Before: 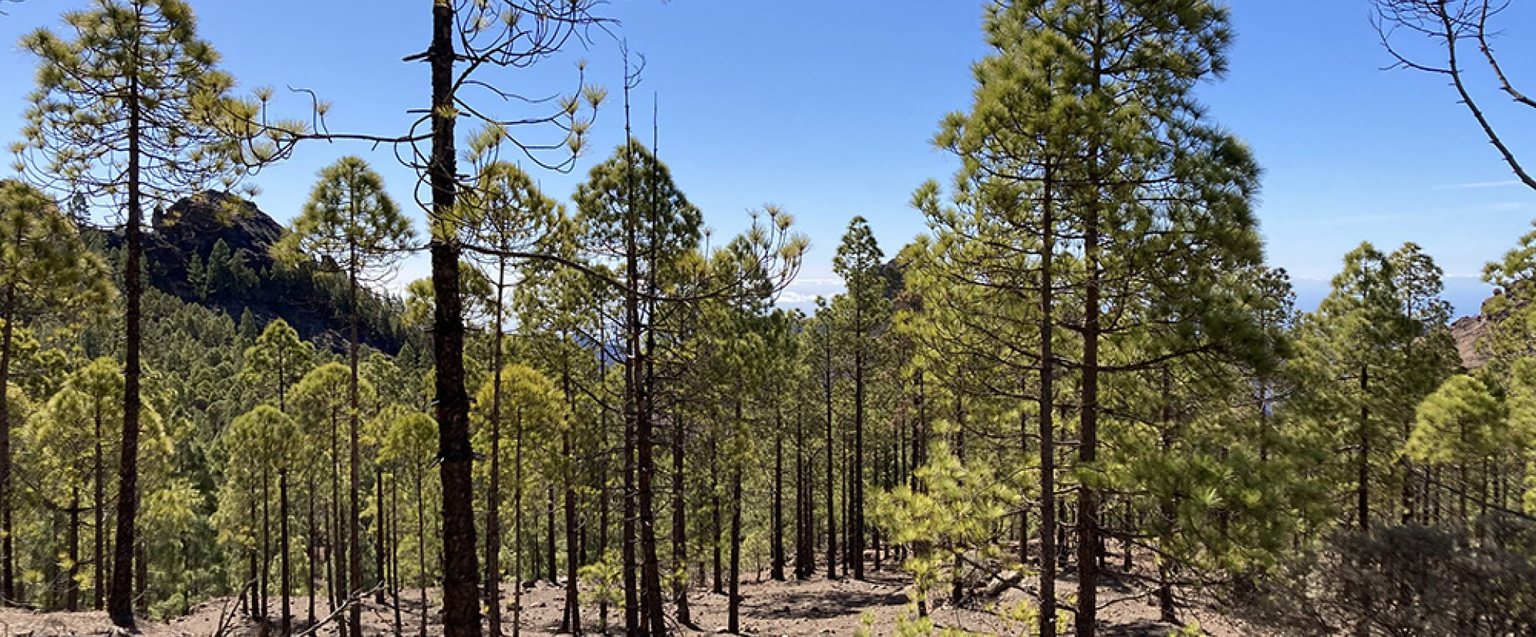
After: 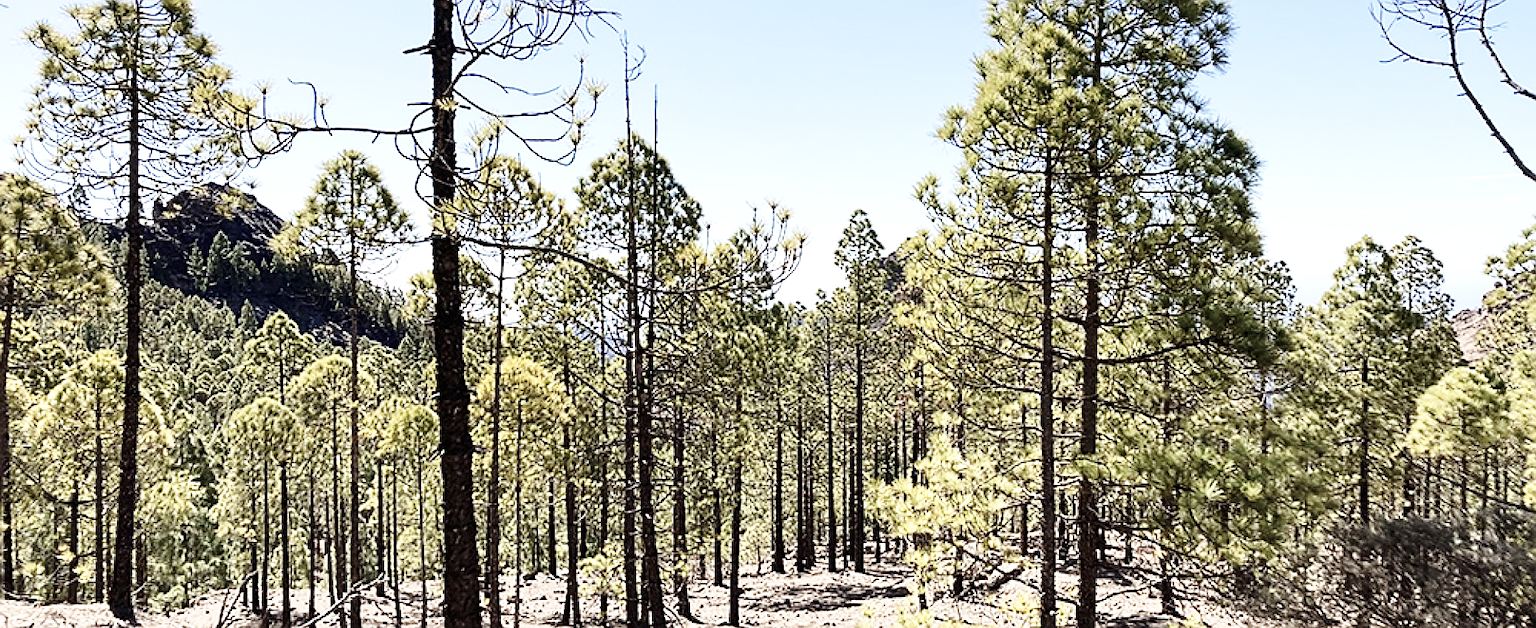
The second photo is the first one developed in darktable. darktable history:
crop: top 1.225%, right 0.03%
sharpen: amount 0.984
exposure: black level correction 0, exposure 0.701 EV, compensate highlight preservation false
contrast brightness saturation: contrast 0.104, saturation -0.353
base curve: curves: ch0 [(0, 0) (0.028, 0.03) (0.121, 0.232) (0.46, 0.748) (0.859, 0.968) (1, 1)], preserve colors none
